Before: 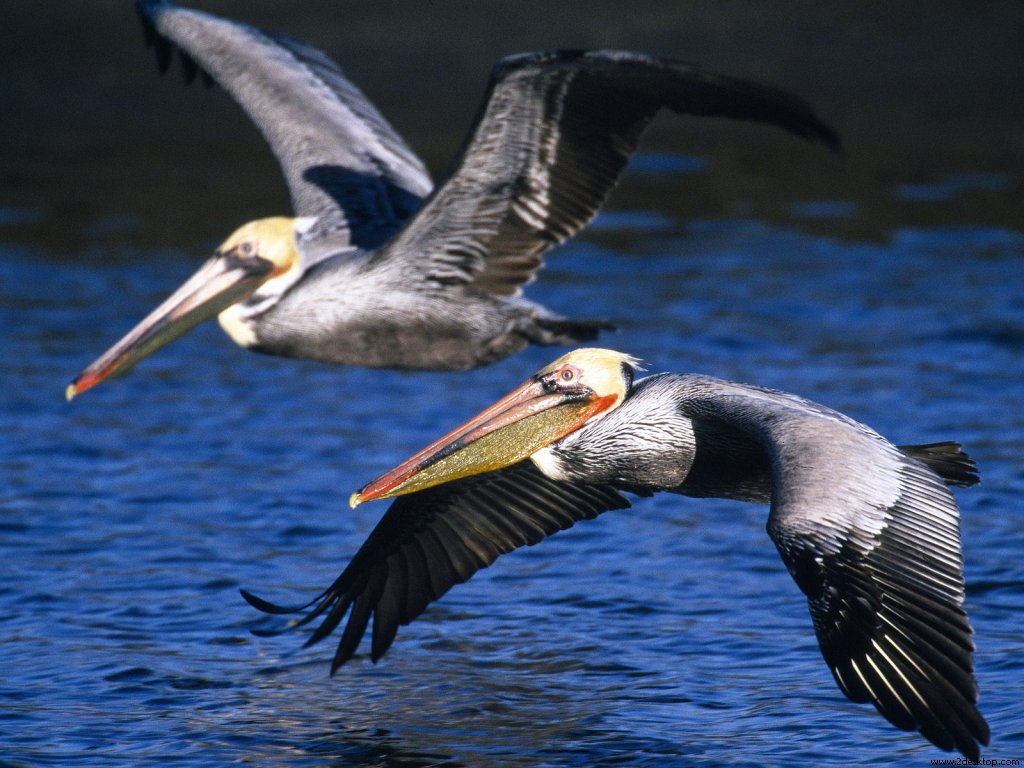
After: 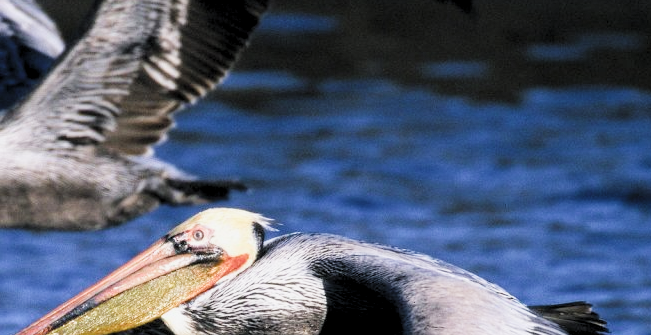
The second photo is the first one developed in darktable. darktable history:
filmic rgb: black relative exposure -7.65 EV, white relative exposure 4.56 EV, hardness 3.61, color science v5 (2021), contrast in shadows safe, contrast in highlights safe
crop: left 36.072%, top 18.272%, right 0.3%, bottom 38.101%
exposure: exposure 0.74 EV, compensate exposure bias true, compensate highlight preservation false
levels: levels [0.062, 0.494, 0.925]
